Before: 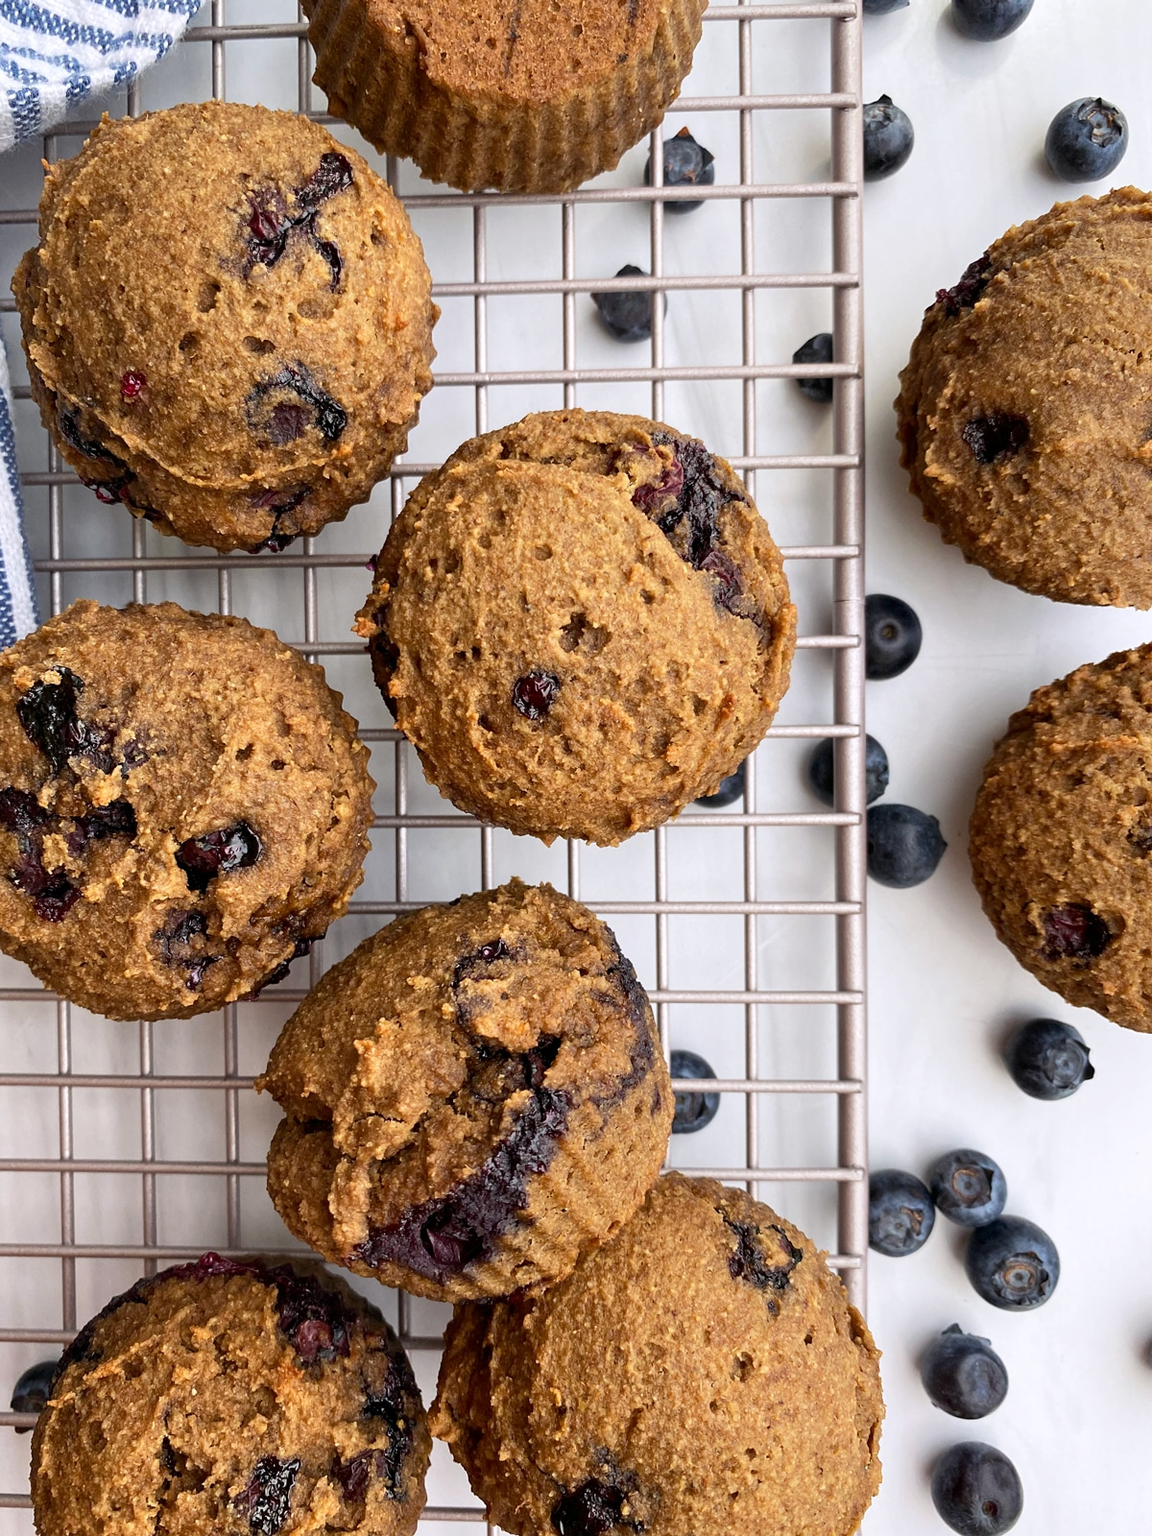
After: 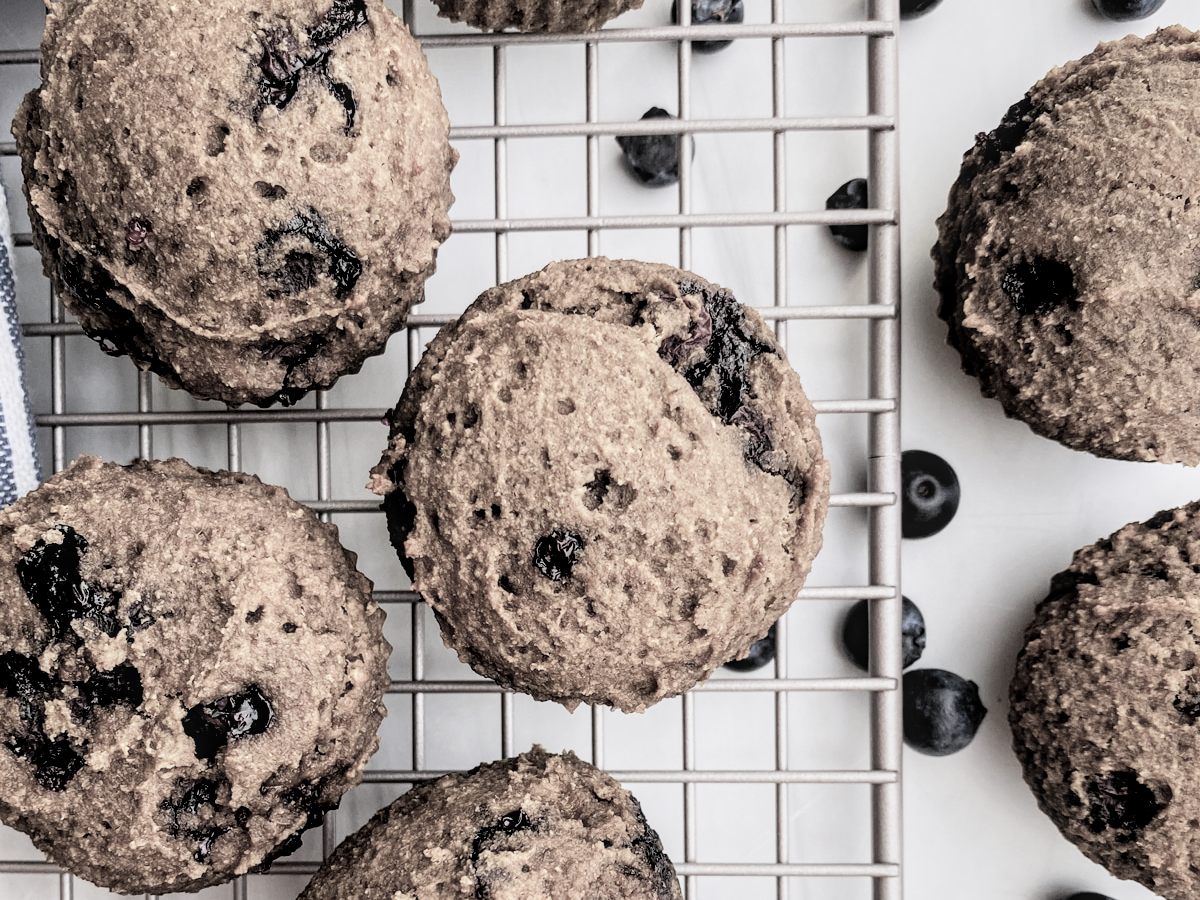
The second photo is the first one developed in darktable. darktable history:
filmic rgb: black relative exposure -5.07 EV, white relative exposure 3.99 EV, hardness 2.88, contrast 1.299, highlights saturation mix -30.09%, color science v4 (2020)
crop and rotate: top 10.613%, bottom 33.085%
tone equalizer: -8 EV -0.403 EV, -7 EV -0.377 EV, -6 EV -0.315 EV, -5 EV -0.198 EV, -3 EV 0.221 EV, -2 EV 0.35 EV, -1 EV 0.379 EV, +0 EV 0.444 EV
color zones: curves: ch0 [(0, 0.485) (0.178, 0.476) (0.261, 0.623) (0.411, 0.403) (0.708, 0.603) (0.934, 0.412)]; ch1 [(0.003, 0.485) (0.149, 0.496) (0.229, 0.584) (0.326, 0.551) (0.484, 0.262) (0.757, 0.643)]
local contrast: on, module defaults
